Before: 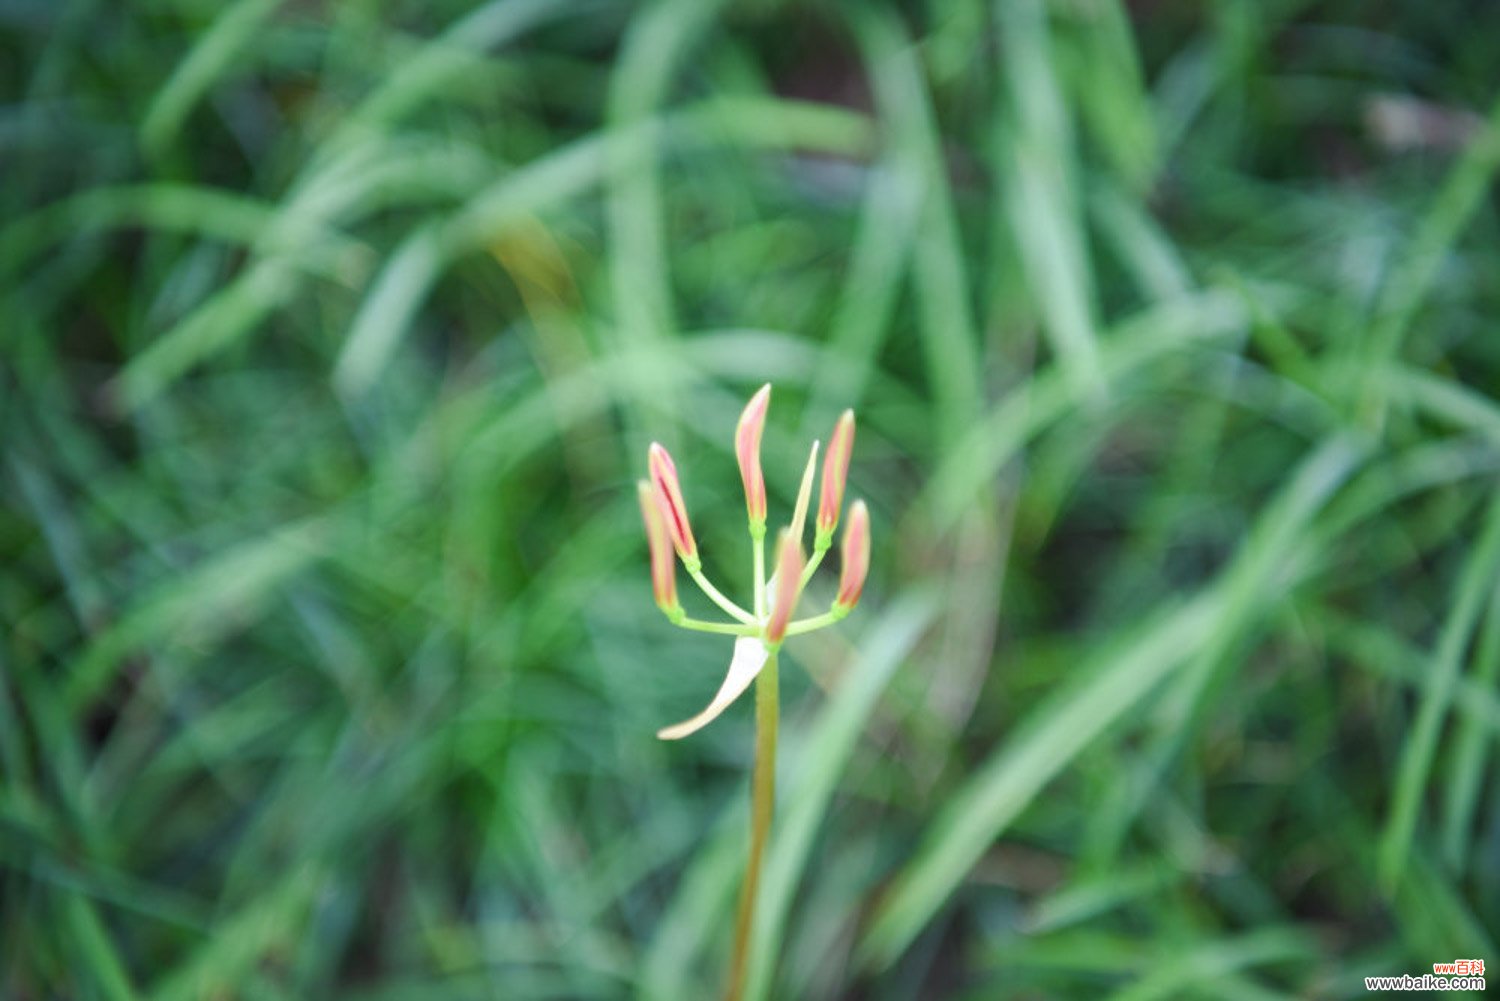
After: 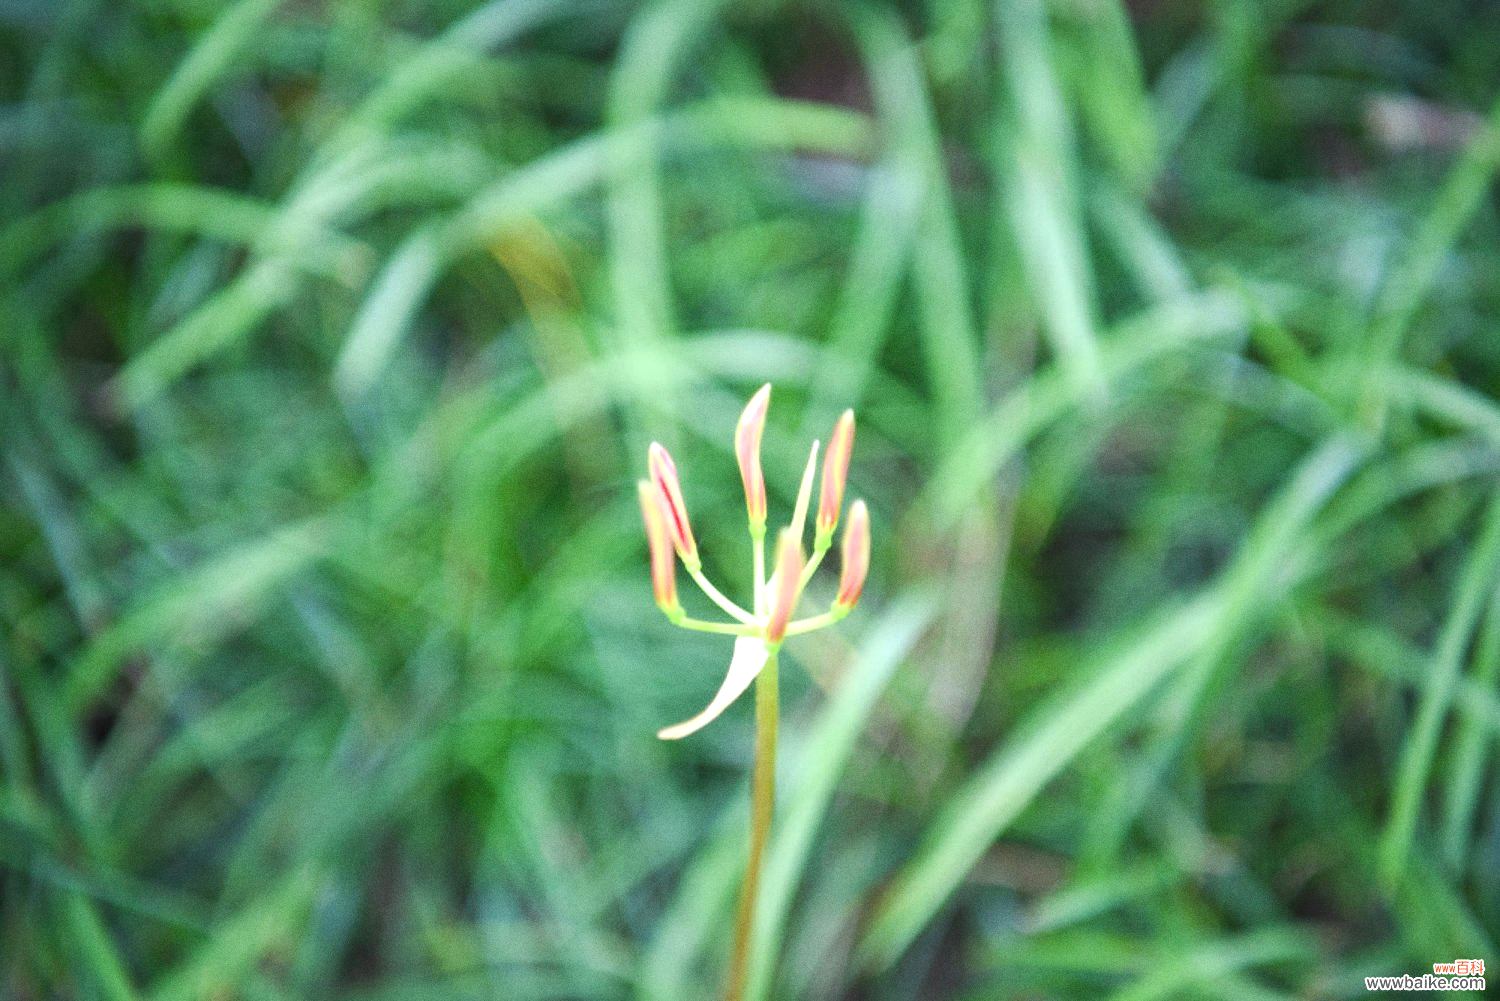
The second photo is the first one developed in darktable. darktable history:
grain: coarseness 0.09 ISO
exposure: exposure 0.485 EV, compensate highlight preservation false
